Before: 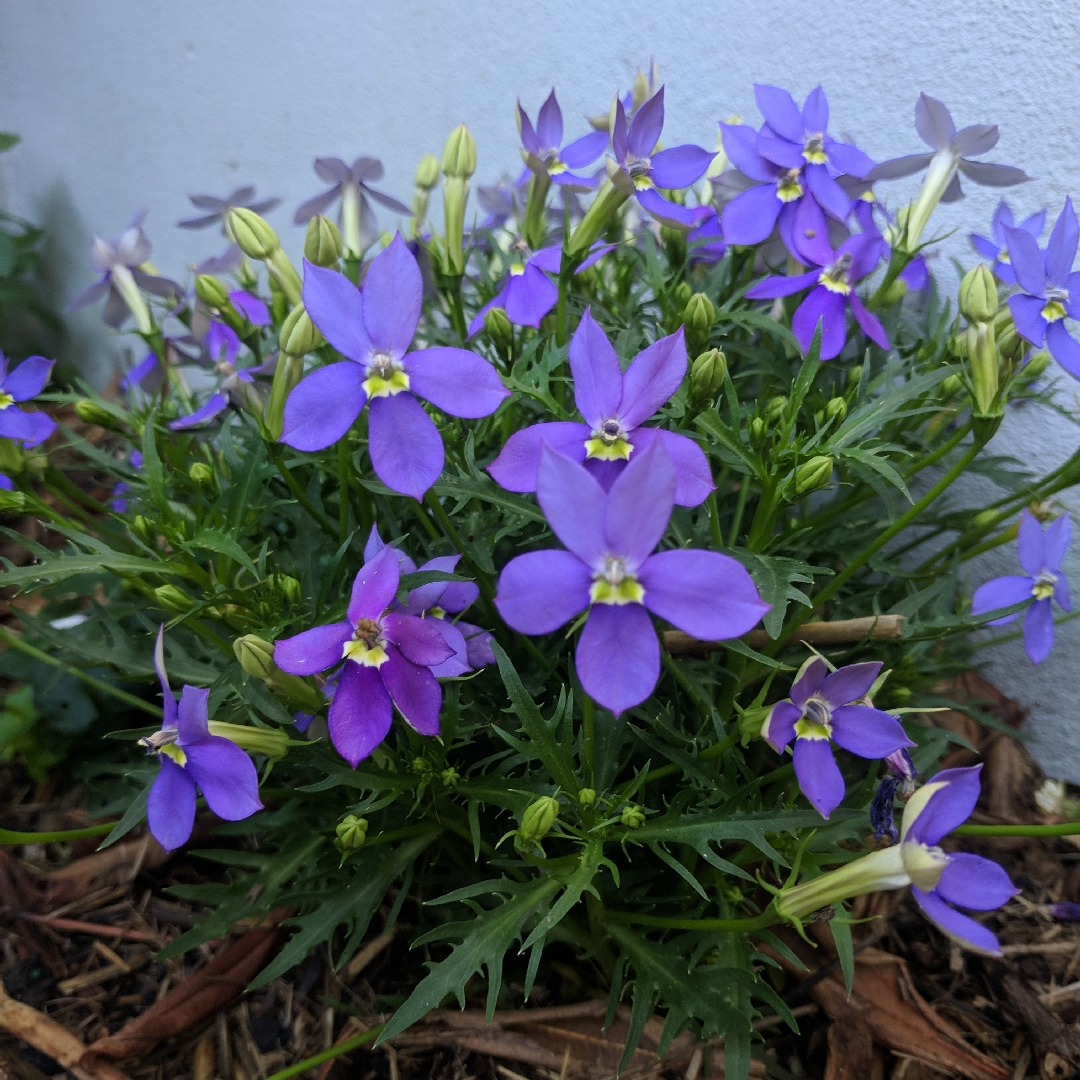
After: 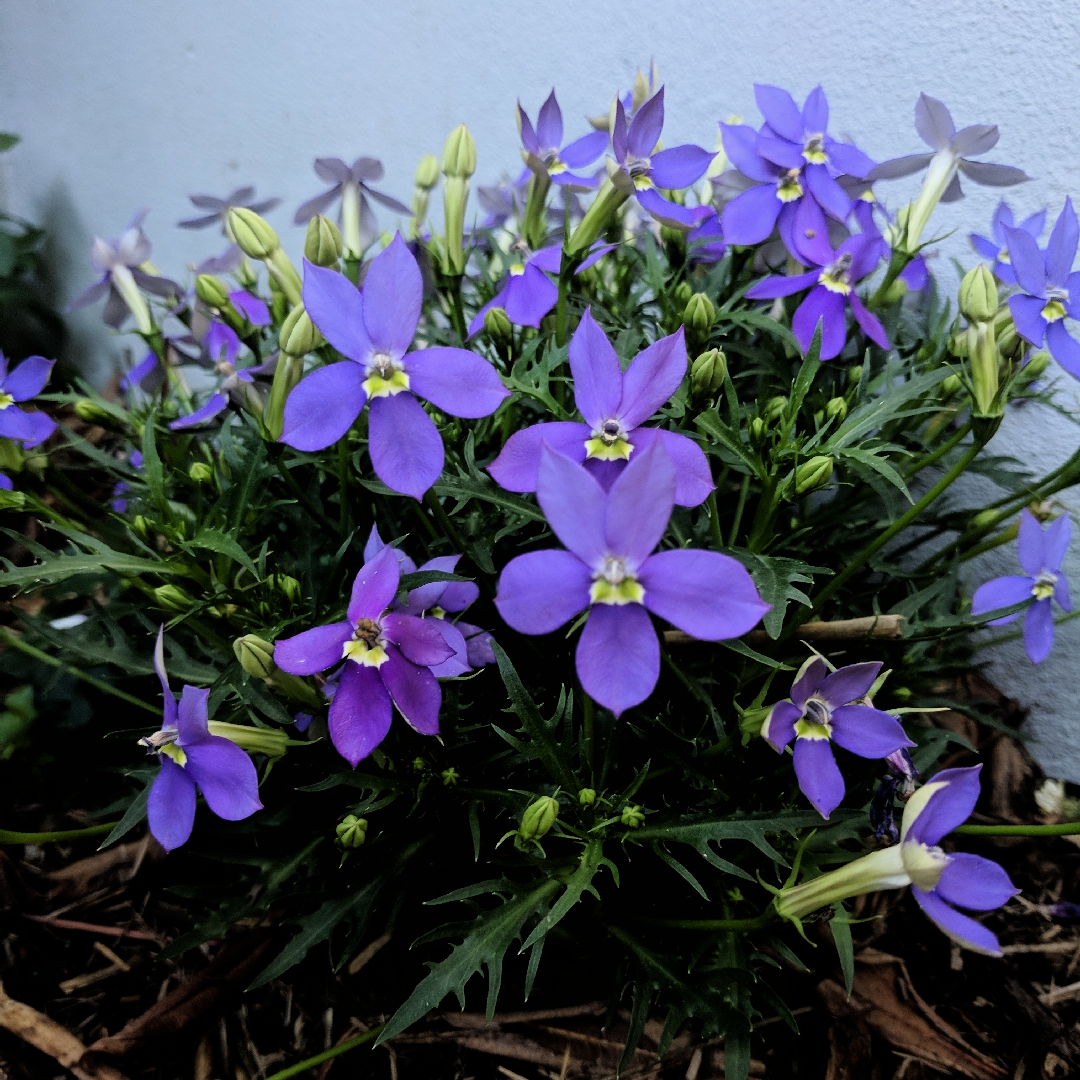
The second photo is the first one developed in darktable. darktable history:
filmic rgb: black relative exposure -4.05 EV, white relative exposure 3 EV, threshold 3.04 EV, hardness 3, contrast 1.397, enable highlight reconstruction true
